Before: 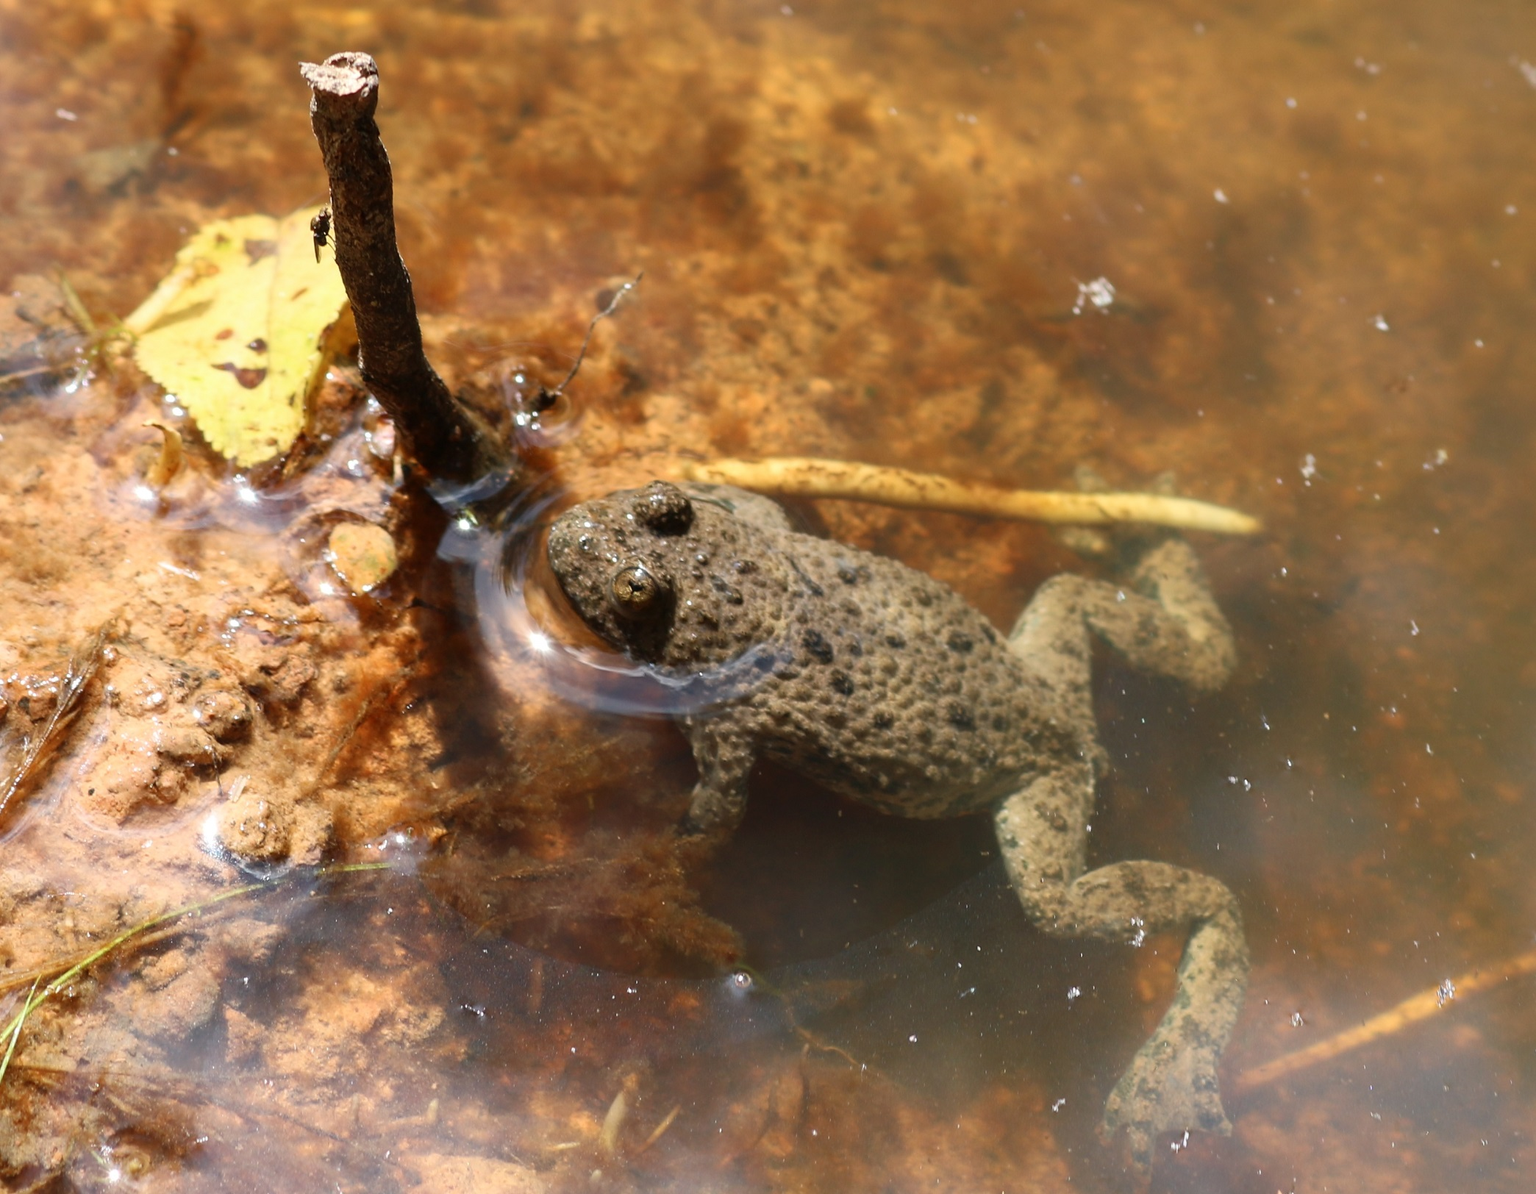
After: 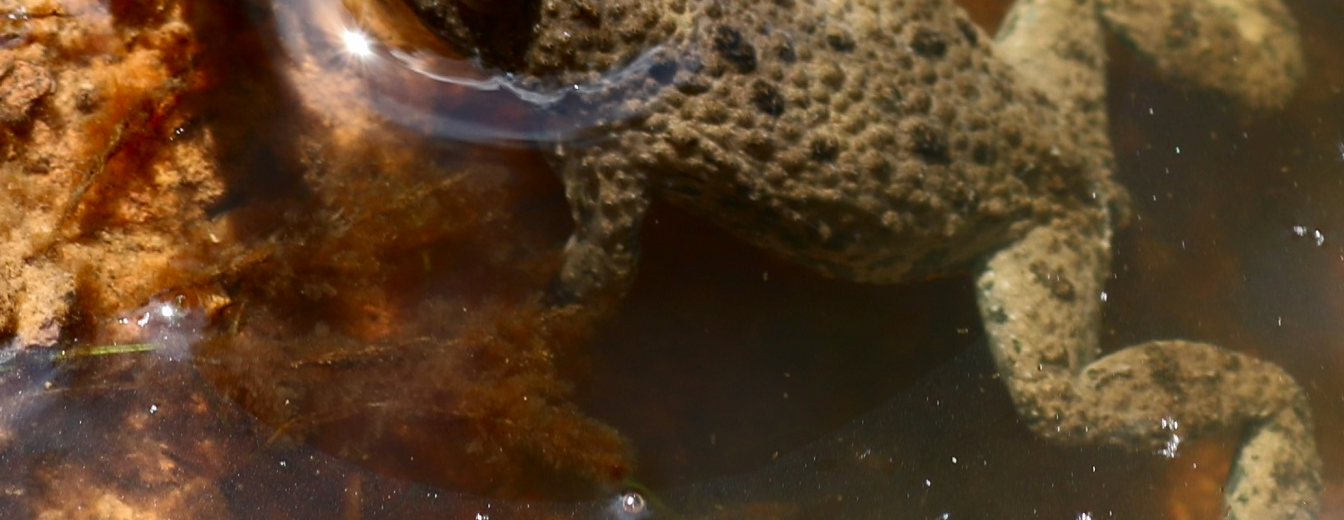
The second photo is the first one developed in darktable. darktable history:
contrast brightness saturation: contrast 0.07, brightness -0.14, saturation 0.11
crop: left 18.091%, top 51.13%, right 17.525%, bottom 16.85%
